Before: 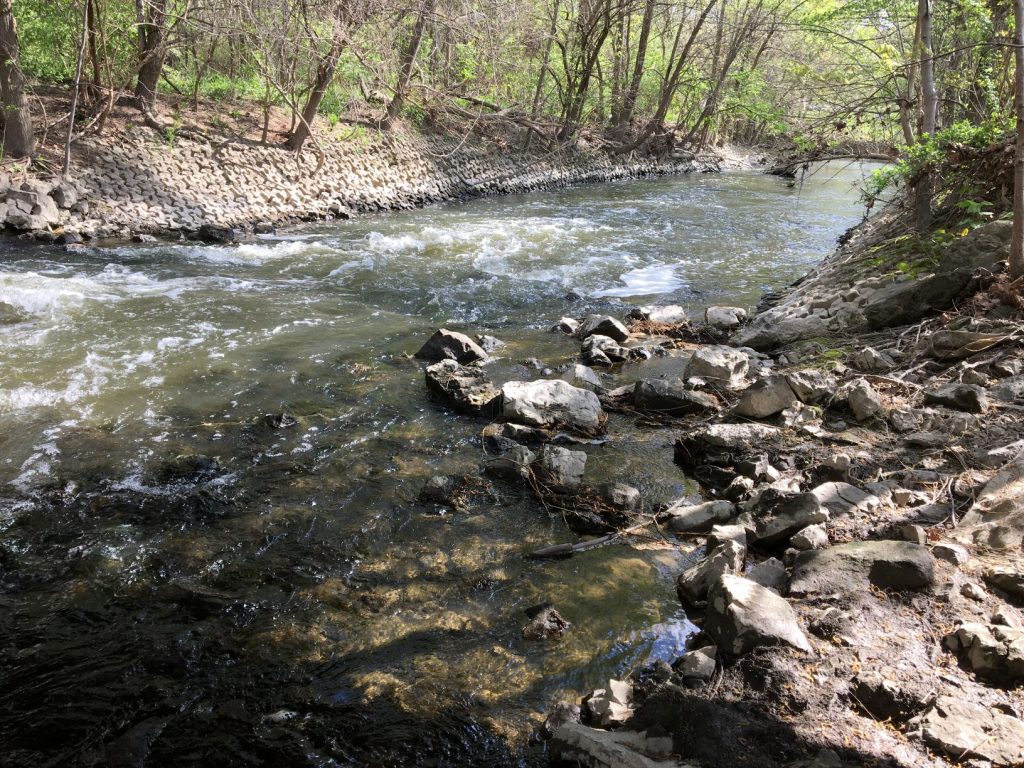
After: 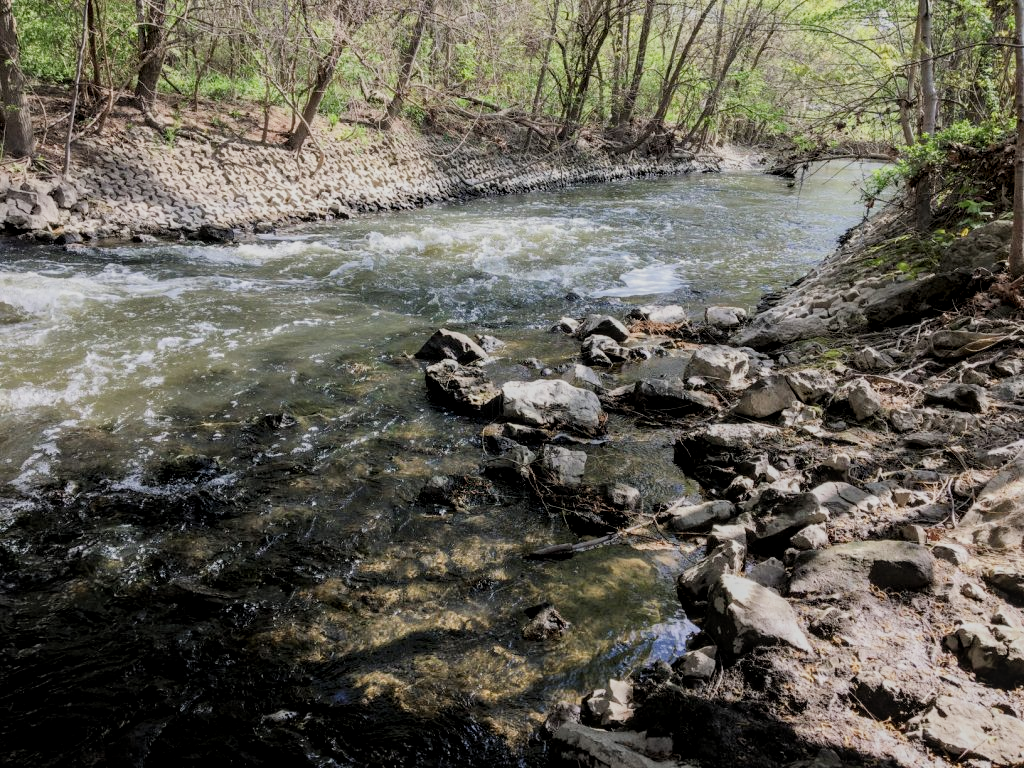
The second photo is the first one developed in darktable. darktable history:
filmic rgb: black relative exposure -7.65 EV, white relative exposure 4.56 EV, threshold -0.297 EV, transition 3.19 EV, structure ↔ texture 99.41%, hardness 3.61, contrast 0.985, iterations of high-quality reconstruction 10, enable highlight reconstruction true
local contrast: on, module defaults
